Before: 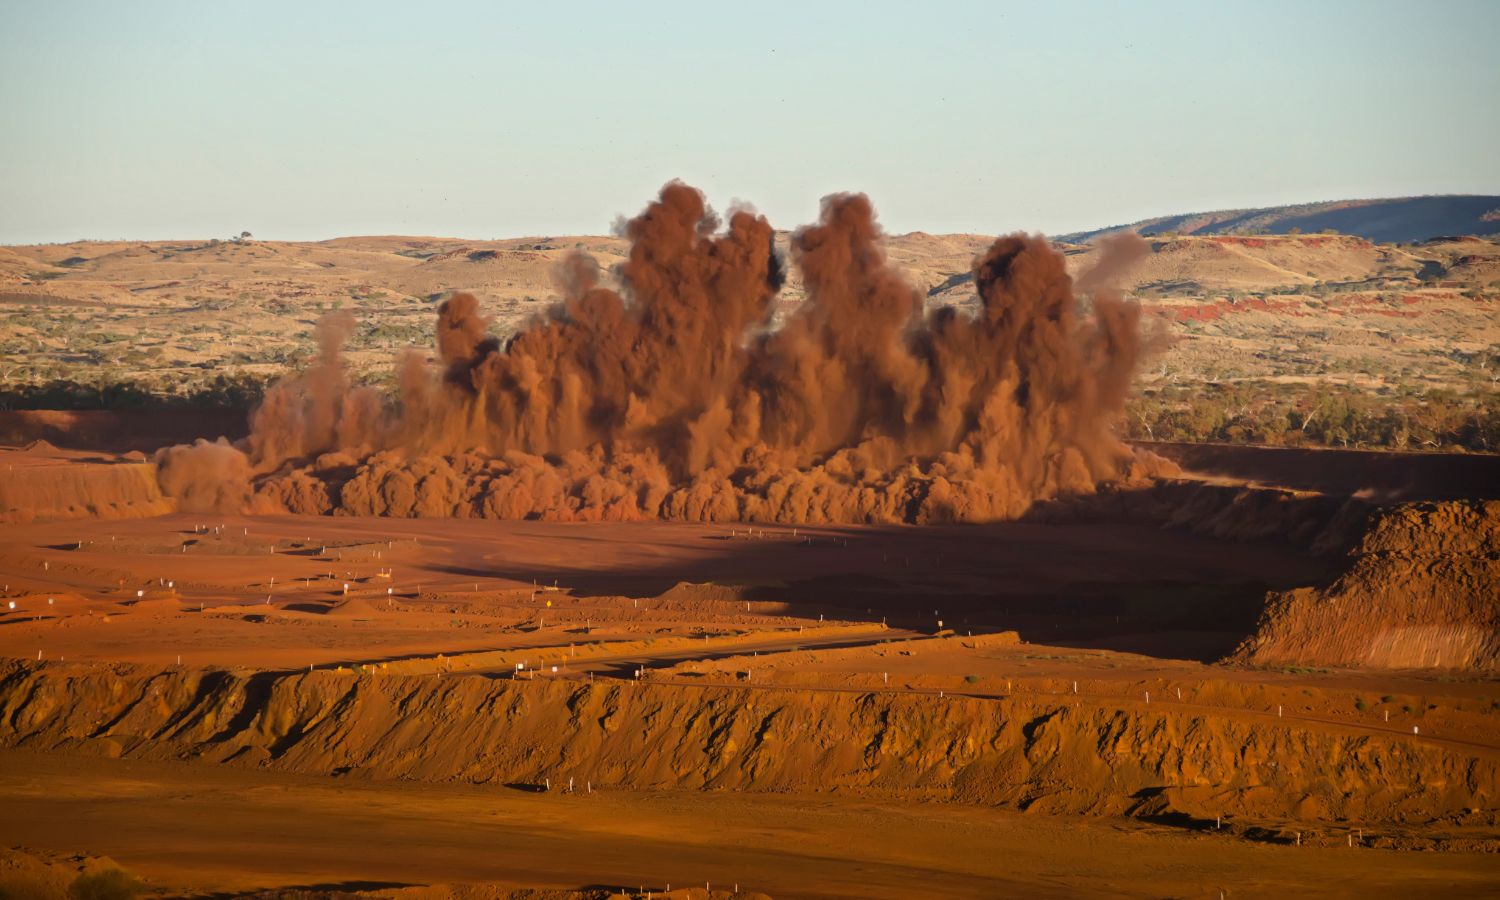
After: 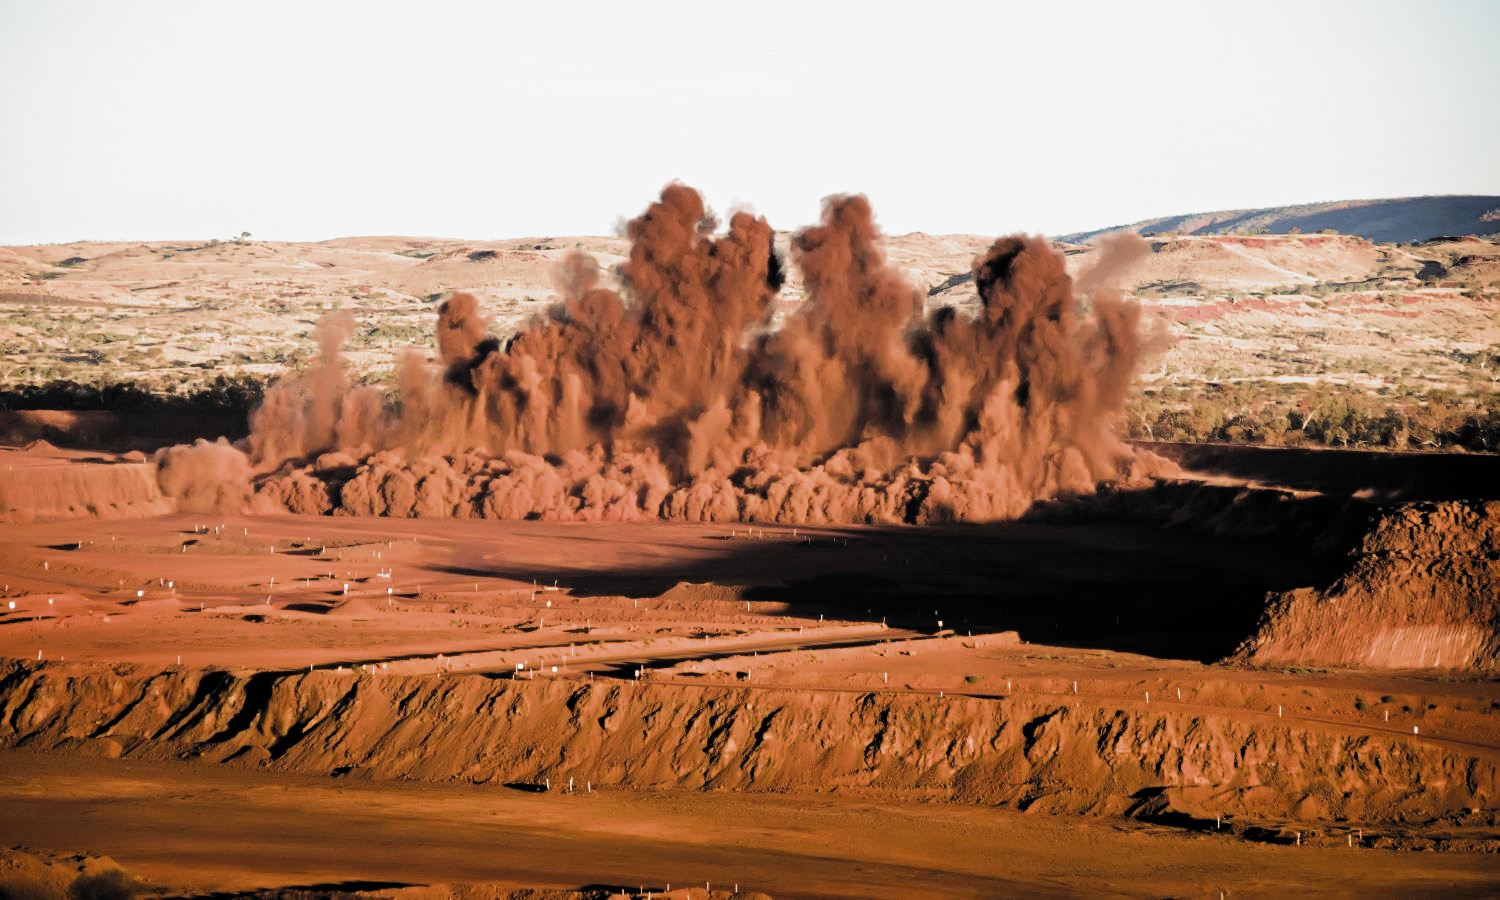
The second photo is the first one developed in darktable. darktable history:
filmic rgb: black relative exposure -5.14 EV, white relative exposure 3.98 EV, hardness 2.9, contrast 1.388, highlights saturation mix -31.02%, add noise in highlights 0, color science v3 (2019), use custom middle-gray values true, contrast in highlights soft
exposure: exposure 0.453 EV, compensate highlight preservation false
tone curve: curves: ch0 [(0, 0) (0.003, 0.003) (0.011, 0.012) (0.025, 0.027) (0.044, 0.048) (0.069, 0.075) (0.1, 0.108) (0.136, 0.147) (0.177, 0.192) (0.224, 0.243) (0.277, 0.3) (0.335, 0.363) (0.399, 0.433) (0.468, 0.508) (0.543, 0.589) (0.623, 0.676) (0.709, 0.769) (0.801, 0.868) (0.898, 0.949) (1, 1)], preserve colors none
